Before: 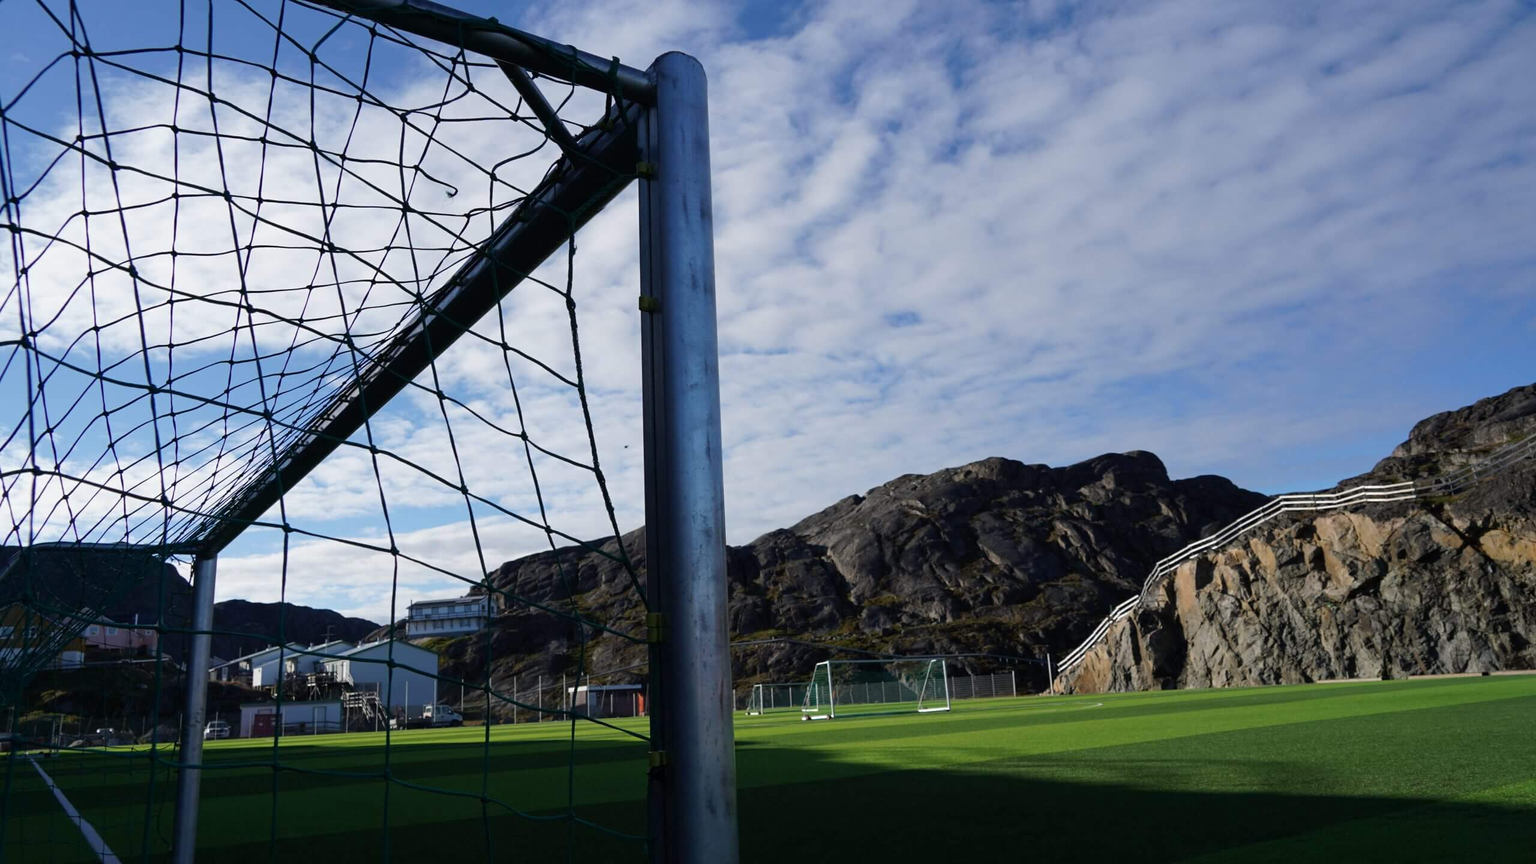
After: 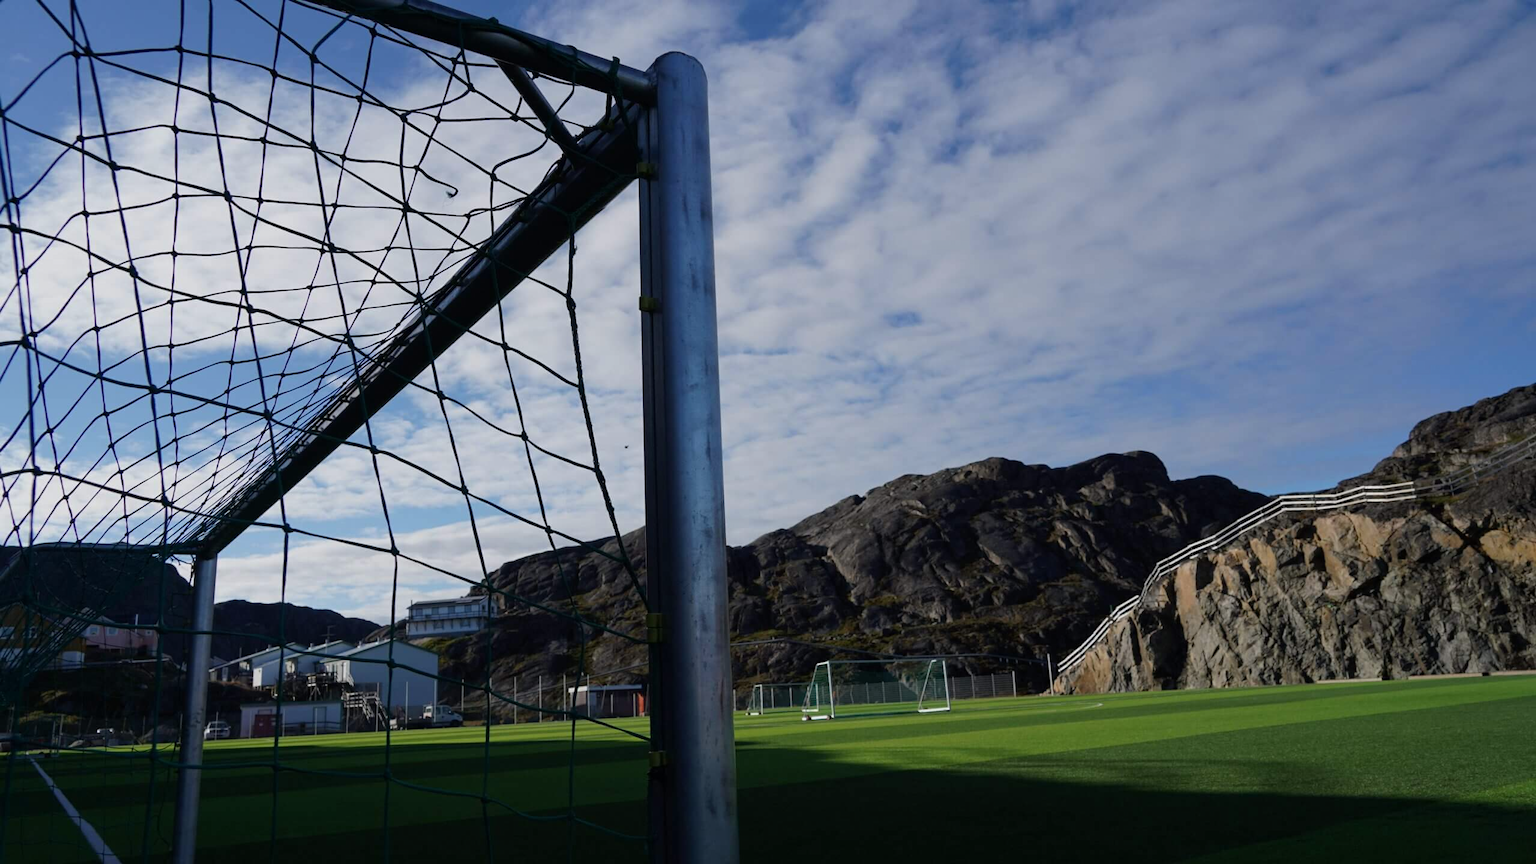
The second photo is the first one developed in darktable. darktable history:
exposure: exposure -0.307 EV, compensate exposure bias true, compensate highlight preservation false
